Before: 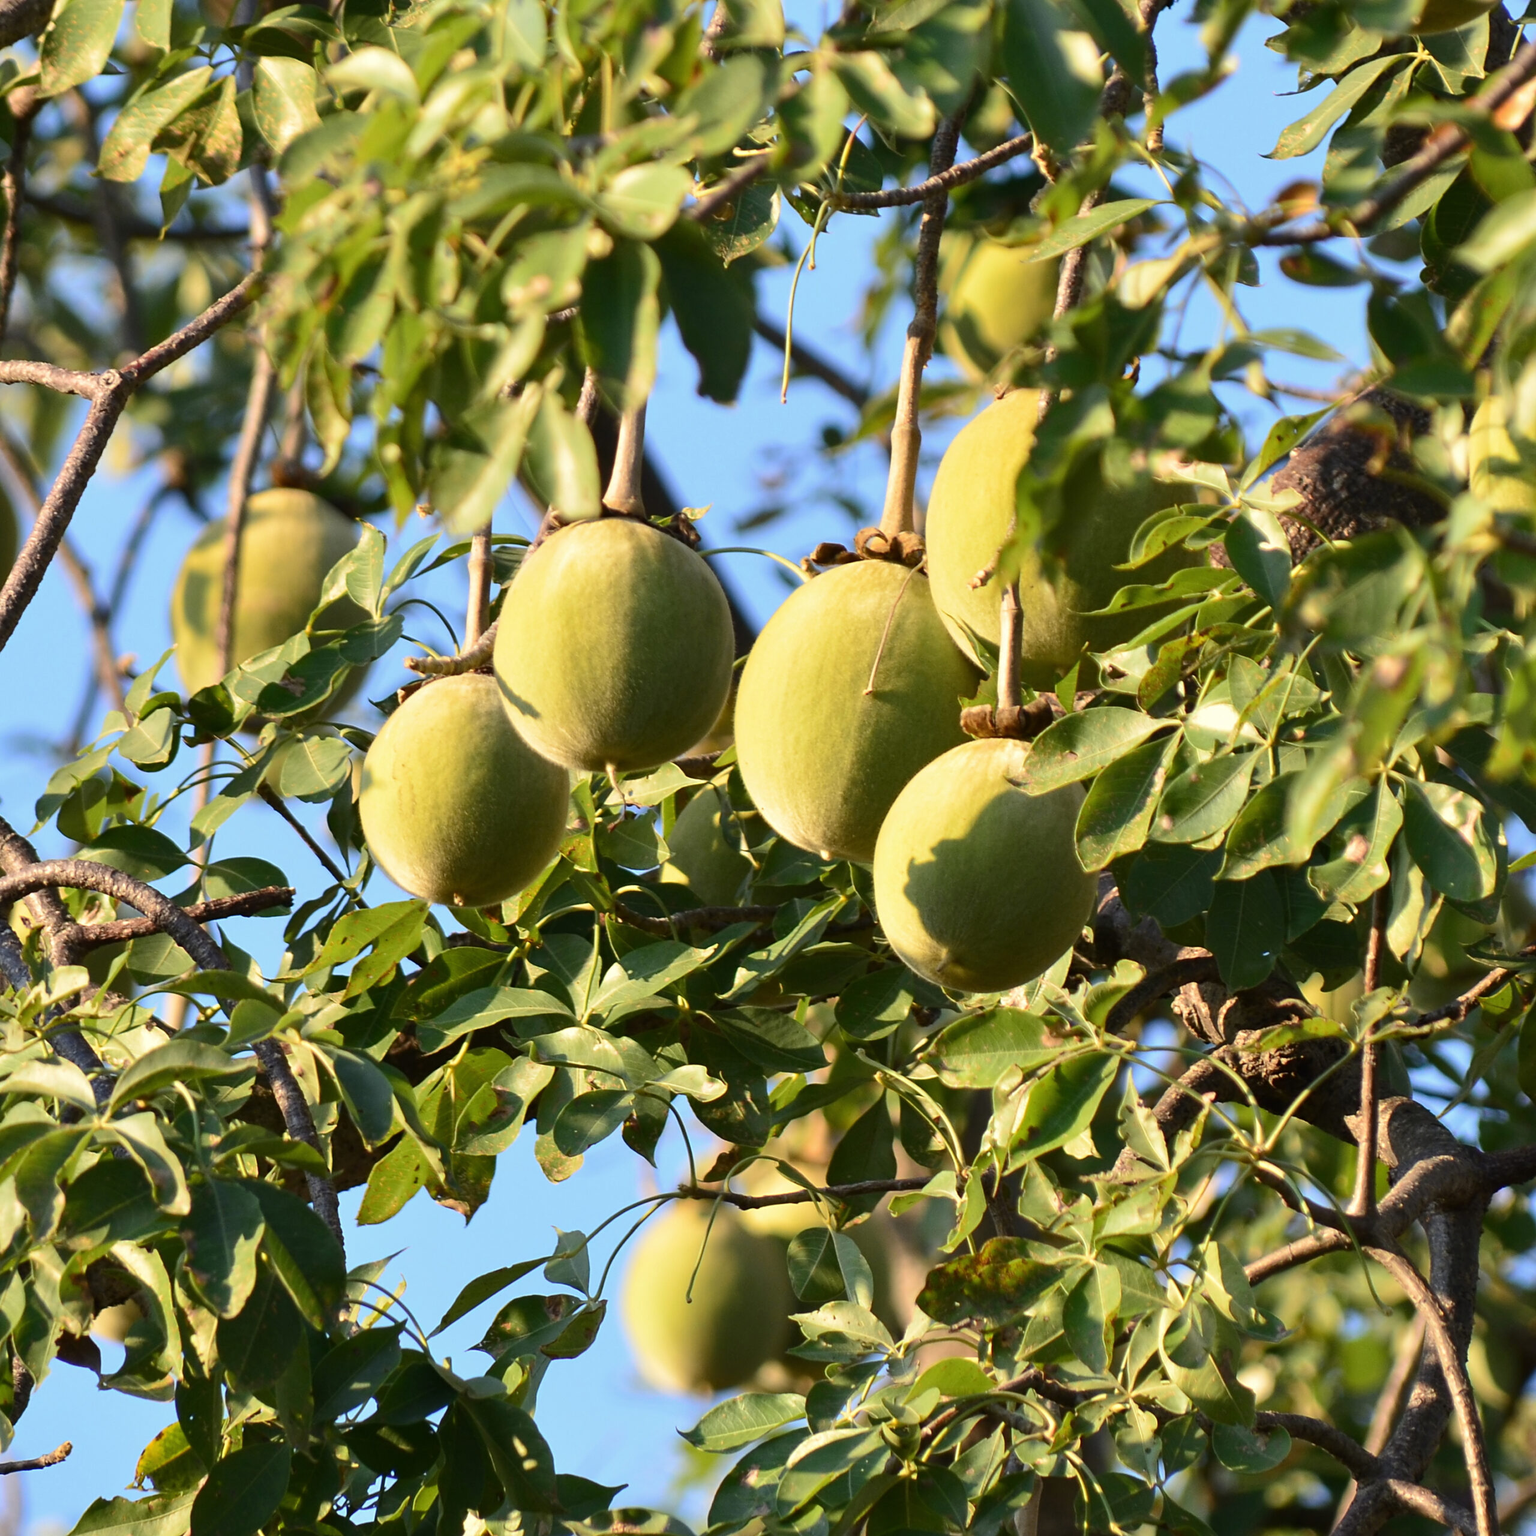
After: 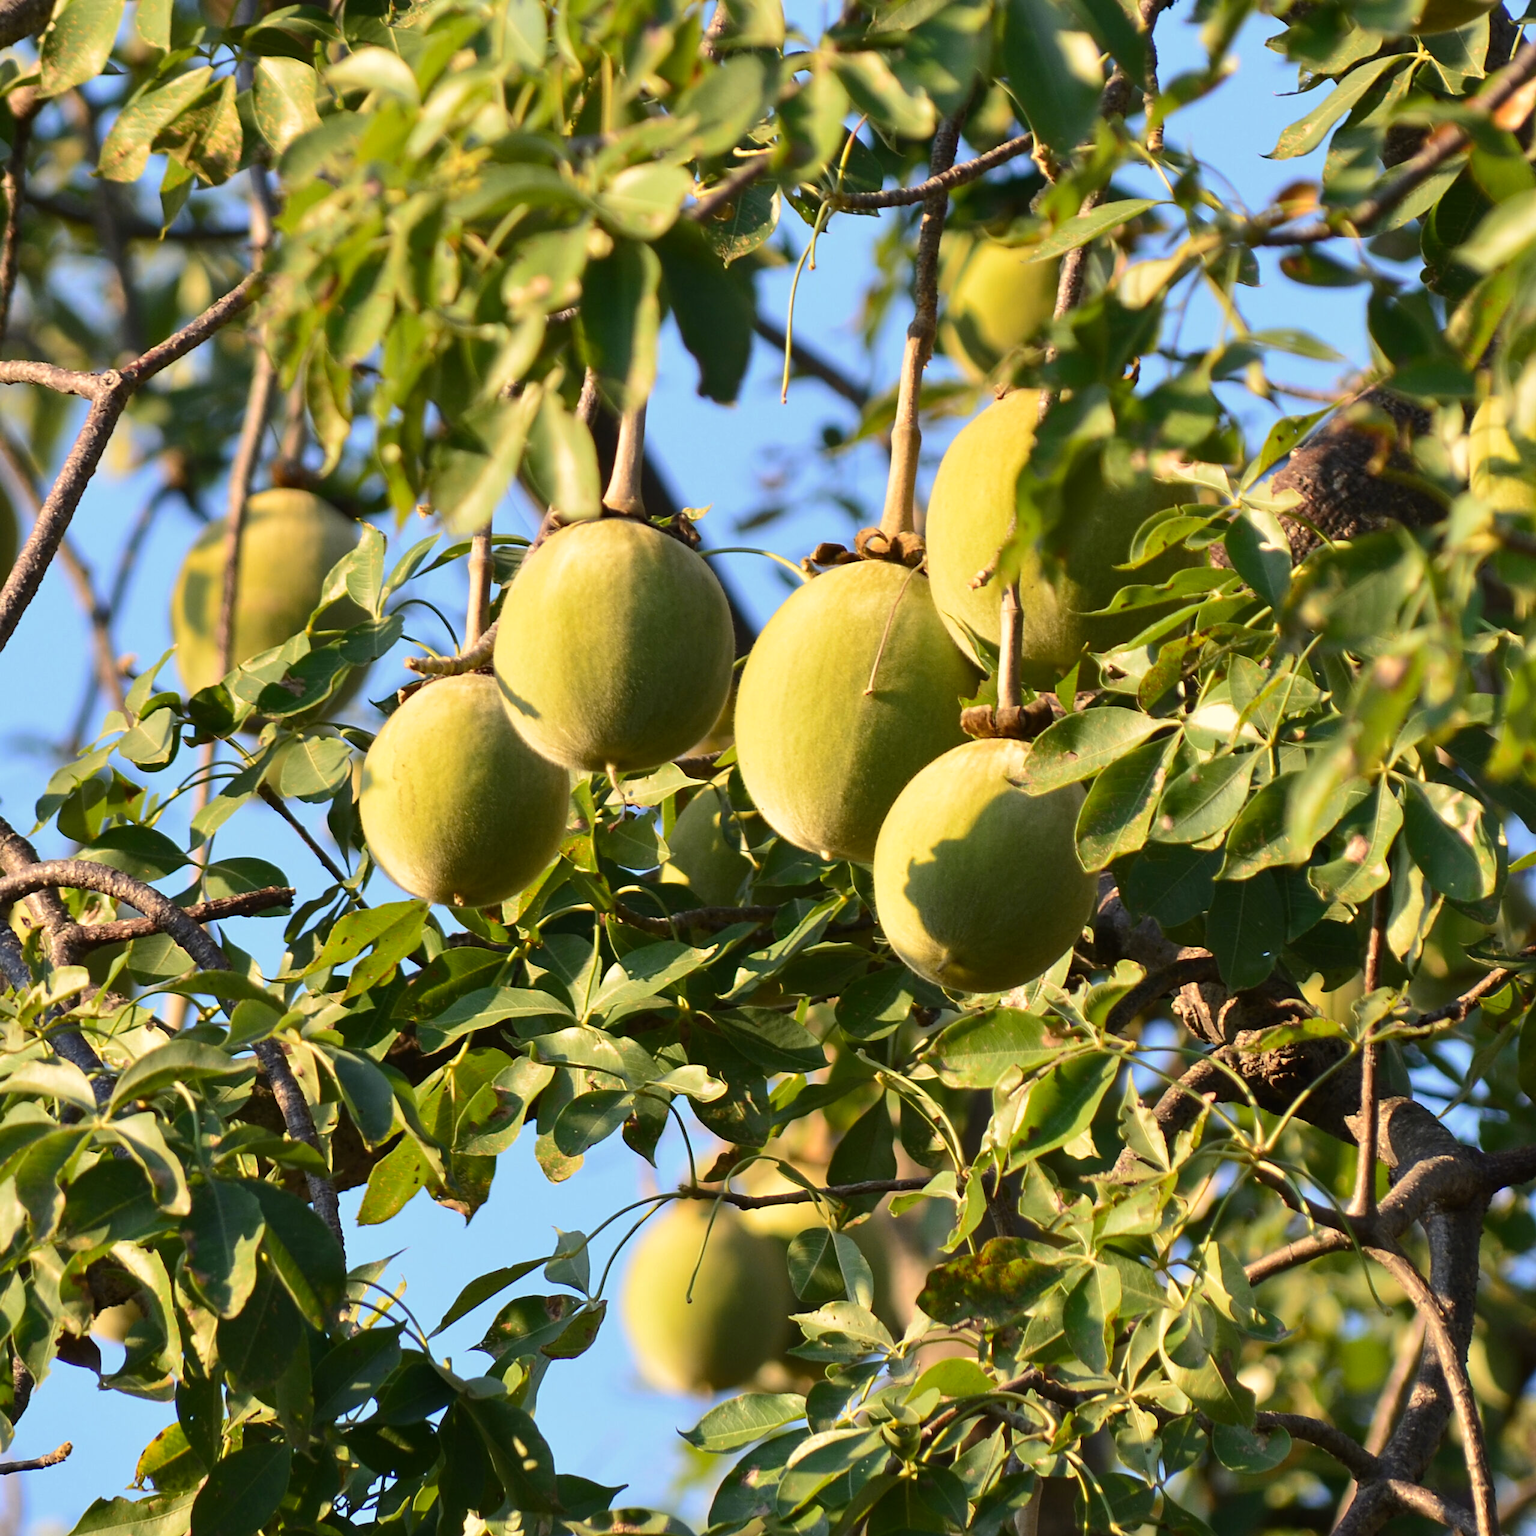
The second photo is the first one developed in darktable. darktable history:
color balance rgb: highlights gain › chroma 1.001%, highlights gain › hue 60.16°, perceptual saturation grading › global saturation 4.037%, global vibrance 9.597%
